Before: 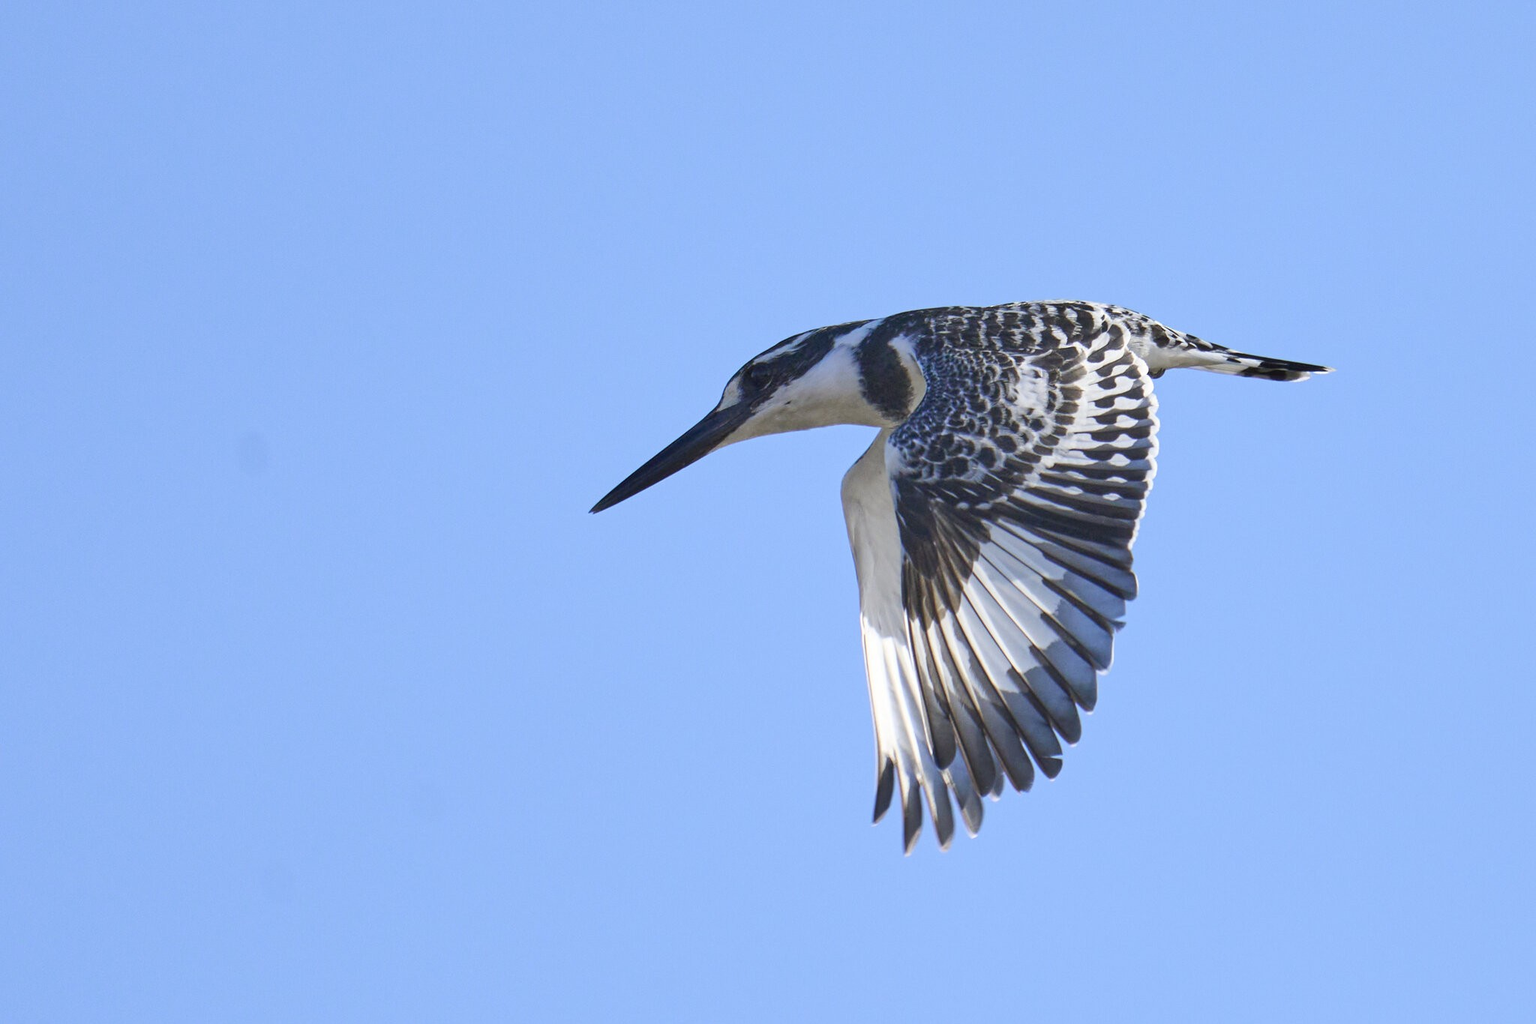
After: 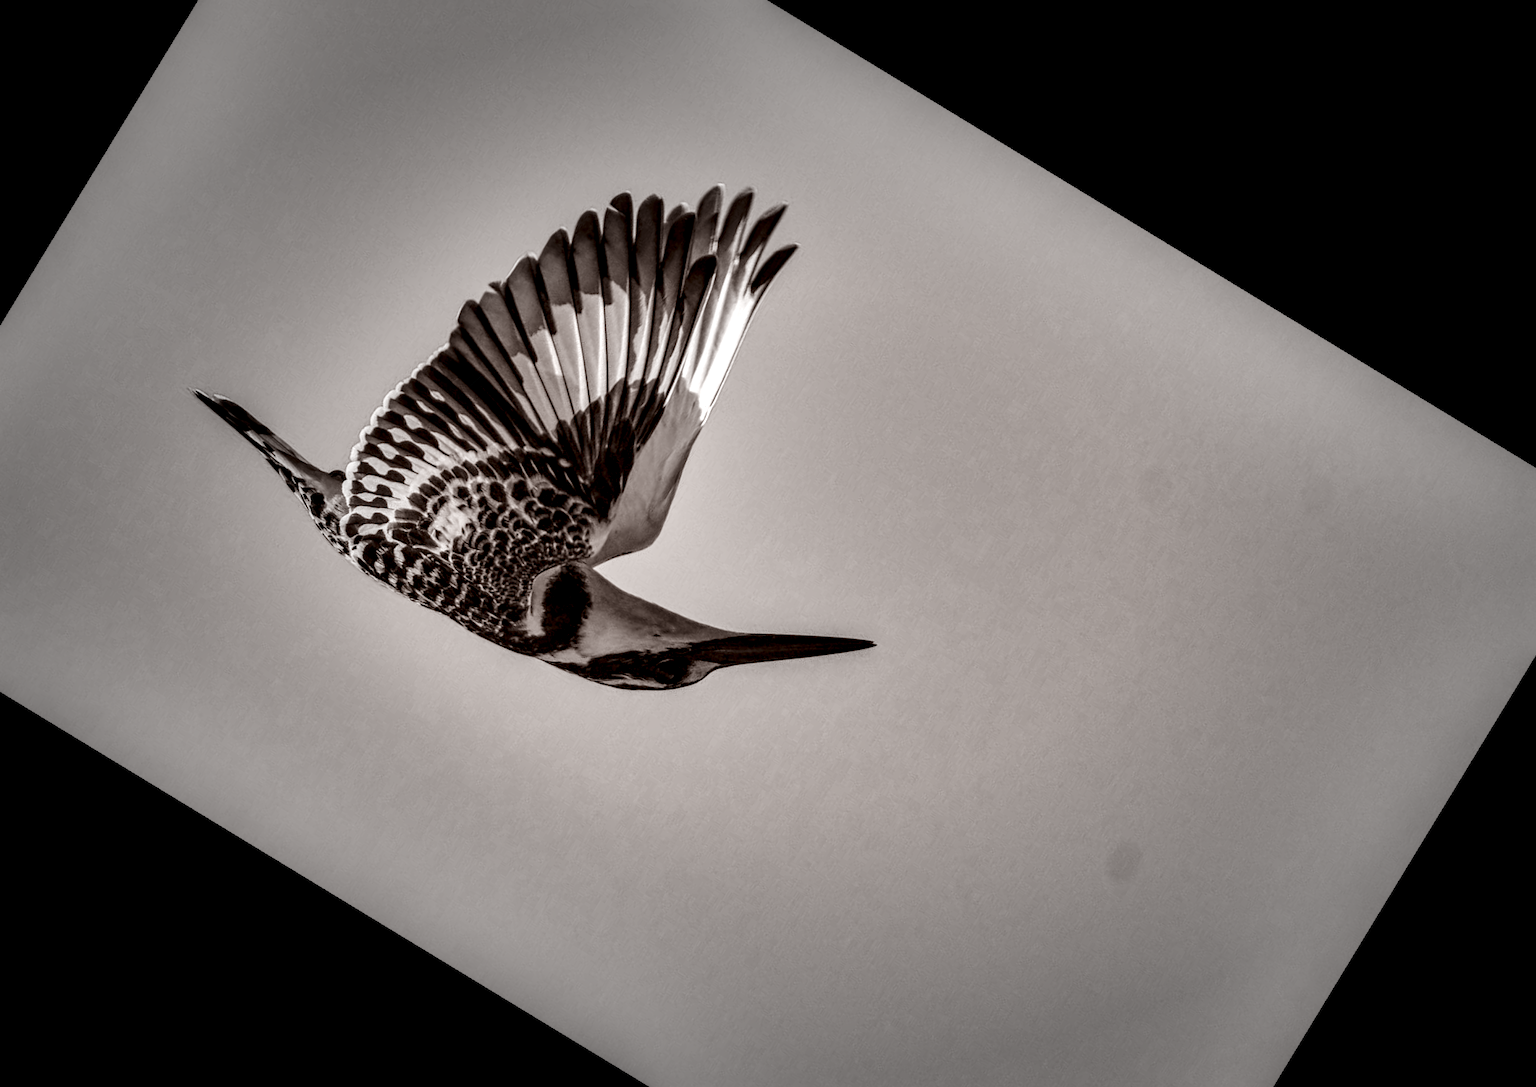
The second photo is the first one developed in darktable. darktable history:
color calibration: output gray [0.246, 0.254, 0.501, 0], gray › normalize channels true, illuminant same as pipeline (D50), adaptation XYZ, x 0.346, y 0.359, gamut compression 0
vignetting: fall-off start 48.41%, automatic ratio true, width/height ratio 1.29, unbound false
local contrast: highlights 20%, detail 197%
crop and rotate: angle 148.68°, left 9.111%, top 15.603%, right 4.588%, bottom 17.041%
rgb levels: mode RGB, independent channels, levels [[0, 0.5, 1], [0, 0.521, 1], [0, 0.536, 1]]
shadows and highlights: radius 108.52, shadows 23.73, highlights -59.32, low approximation 0.01, soften with gaussian
